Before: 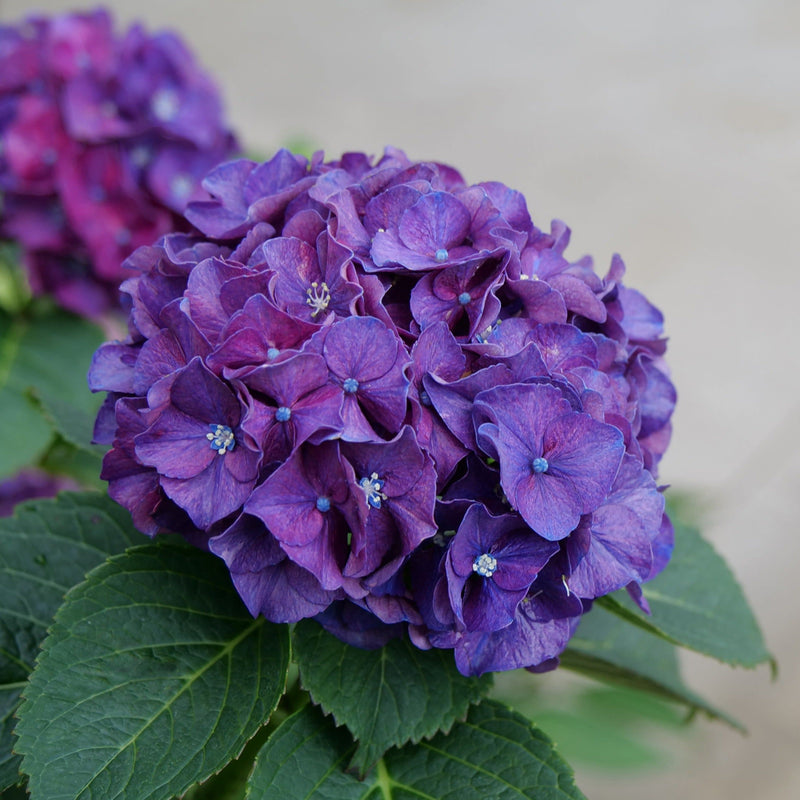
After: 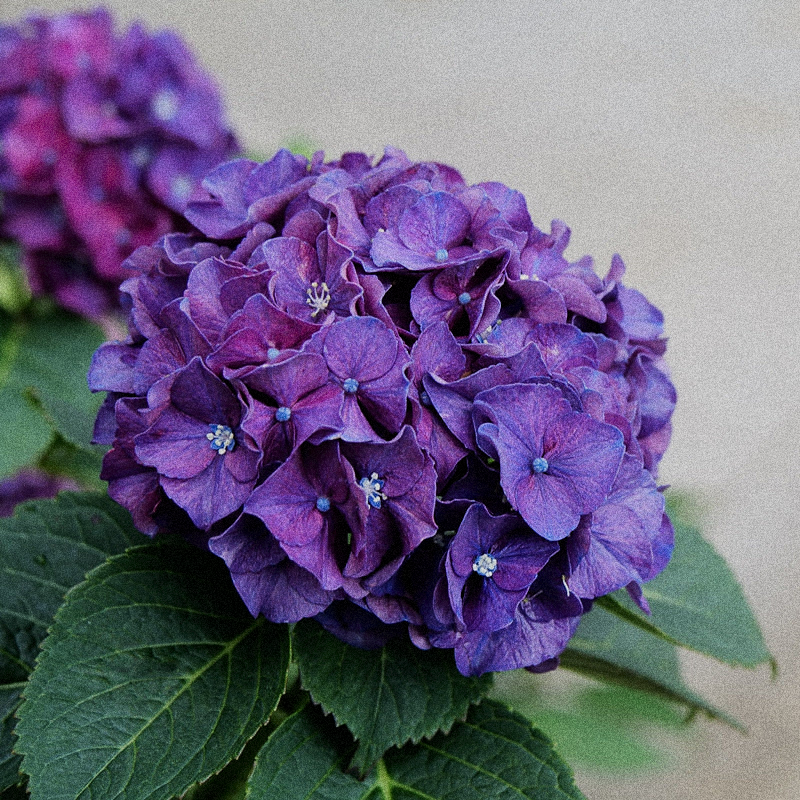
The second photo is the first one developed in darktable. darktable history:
filmic rgb: black relative exposure -7.5 EV, white relative exposure 5 EV, hardness 3.31, contrast 1.3, contrast in shadows safe
sharpen: amount 0.2
grain: coarseness 14.49 ISO, strength 48.04%, mid-tones bias 35%
